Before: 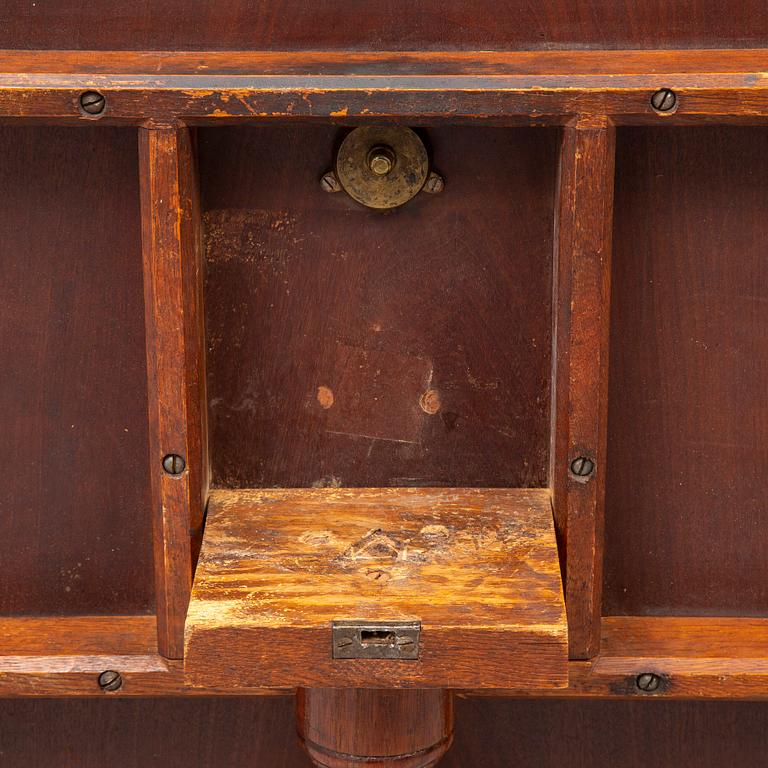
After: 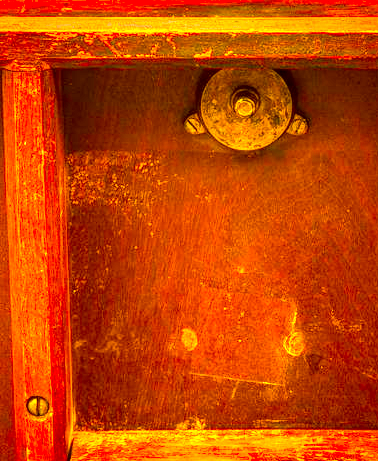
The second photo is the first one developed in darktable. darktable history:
local contrast: detail 130%
exposure: black level correction 0, exposure 1.9 EV, compensate highlight preservation false
shadows and highlights: soften with gaussian
crop: left 17.835%, top 7.675%, right 32.881%, bottom 32.213%
vignetting: fall-off start 88.53%, fall-off radius 44.2%, saturation 0.376, width/height ratio 1.161
color contrast: green-magenta contrast 0.8, blue-yellow contrast 1.1, unbound 0
white balance: red 1.045, blue 0.932
color correction: highlights a* 10.44, highlights b* 30.04, shadows a* 2.73, shadows b* 17.51, saturation 1.72
